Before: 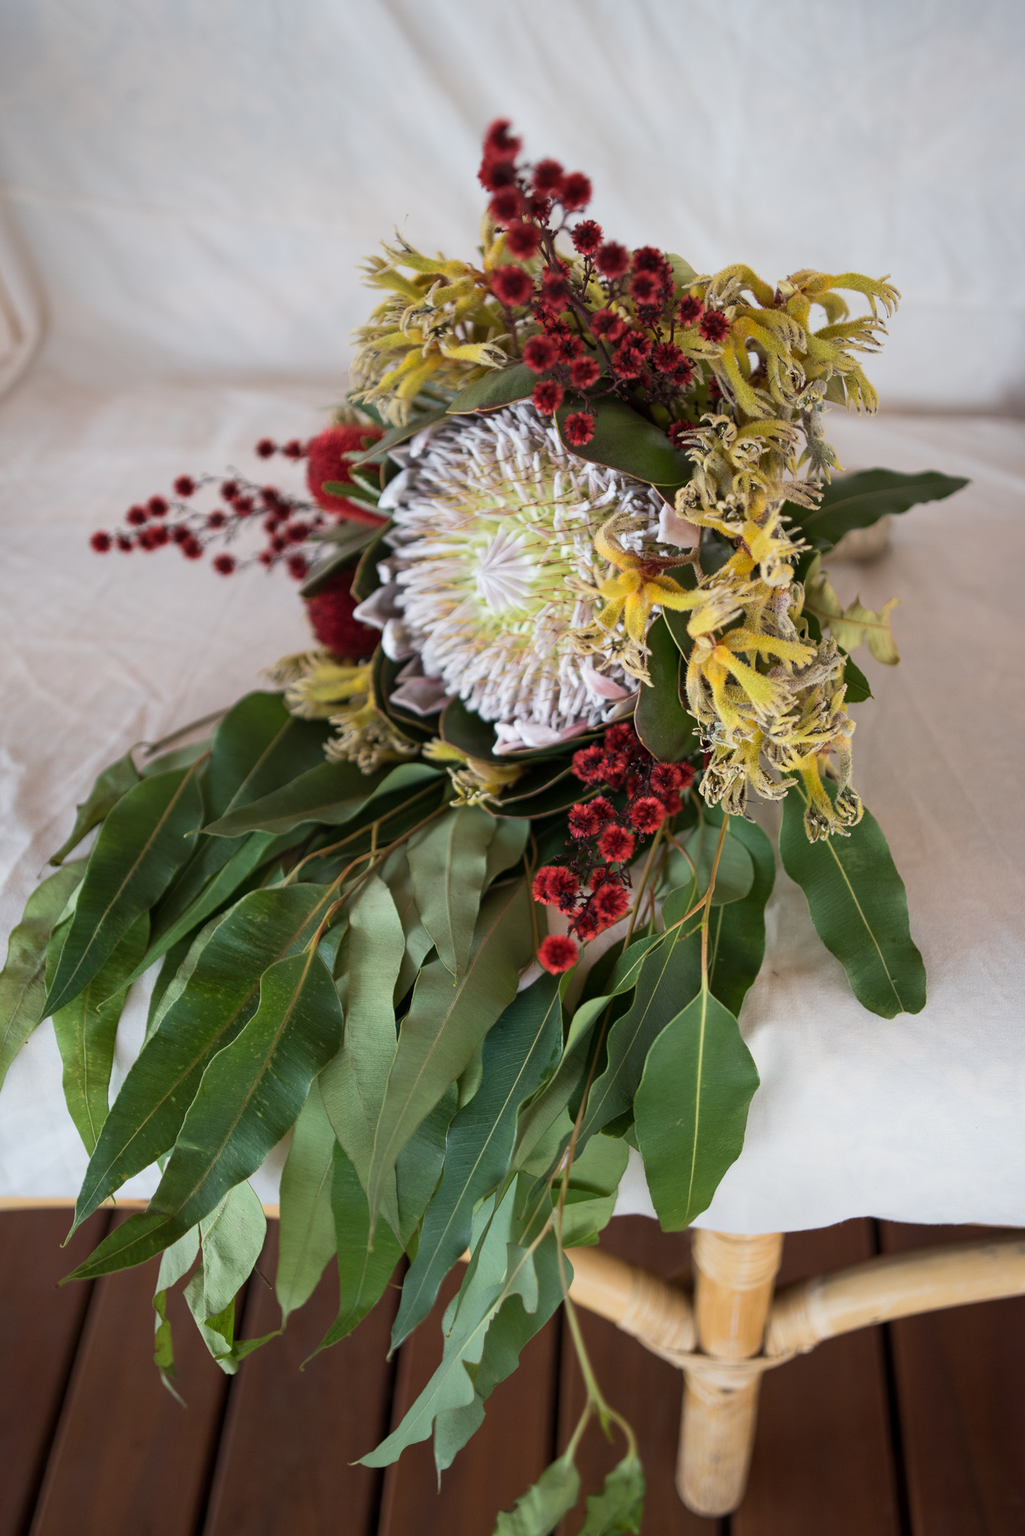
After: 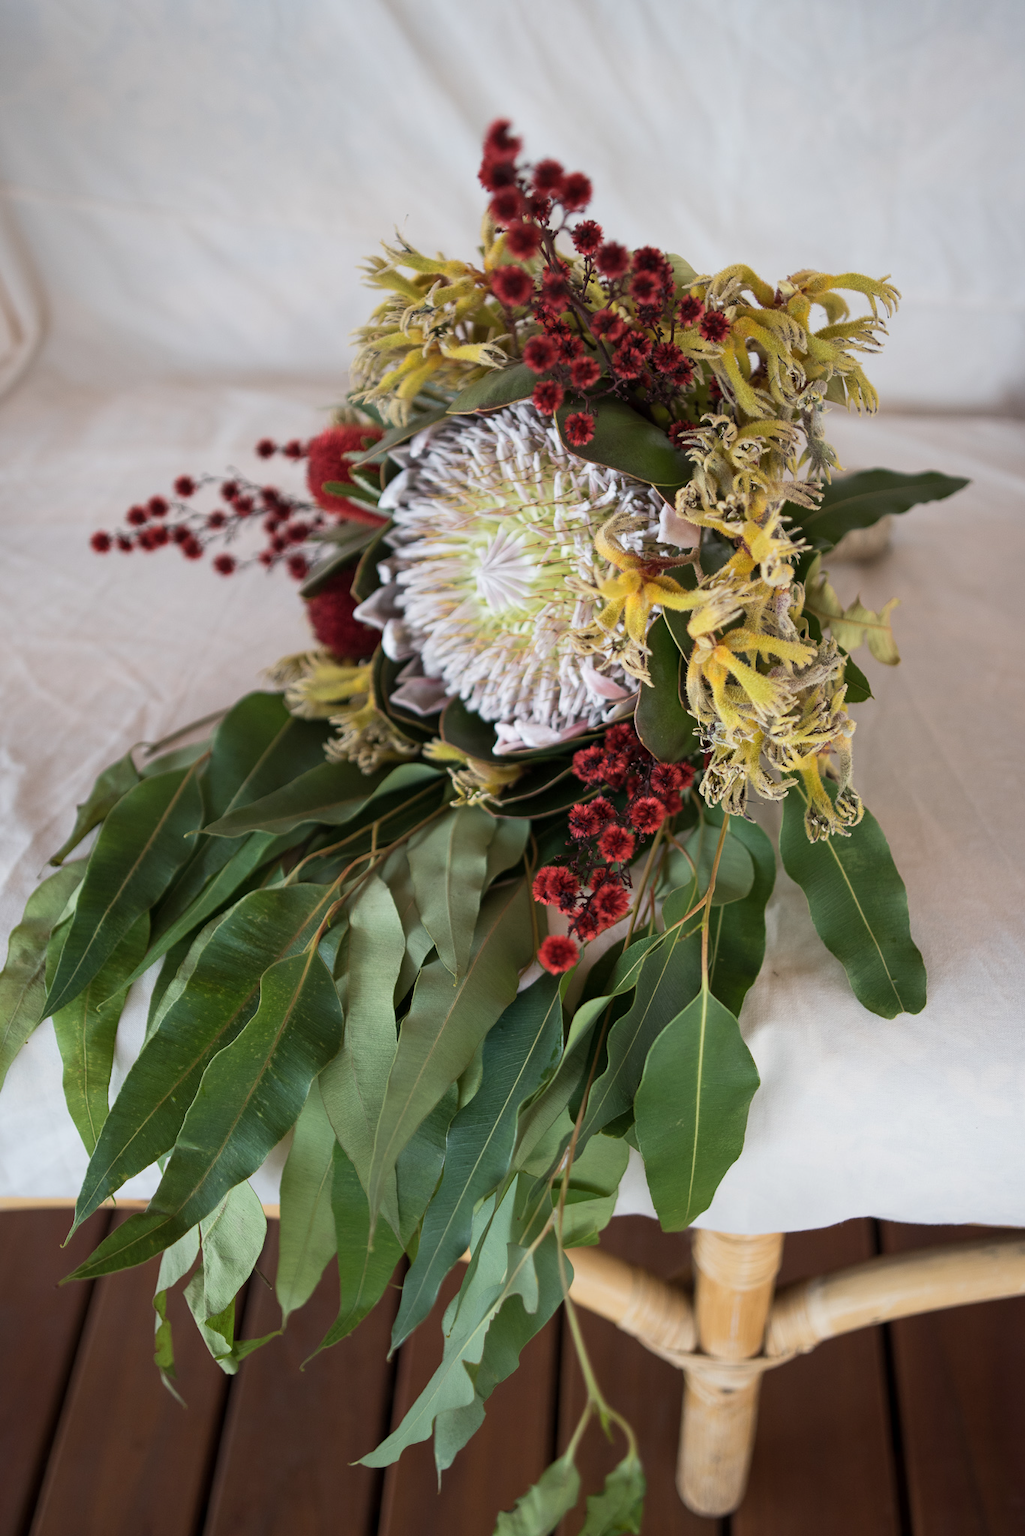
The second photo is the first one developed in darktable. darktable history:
contrast brightness saturation: contrast 0.013, saturation -0.059
